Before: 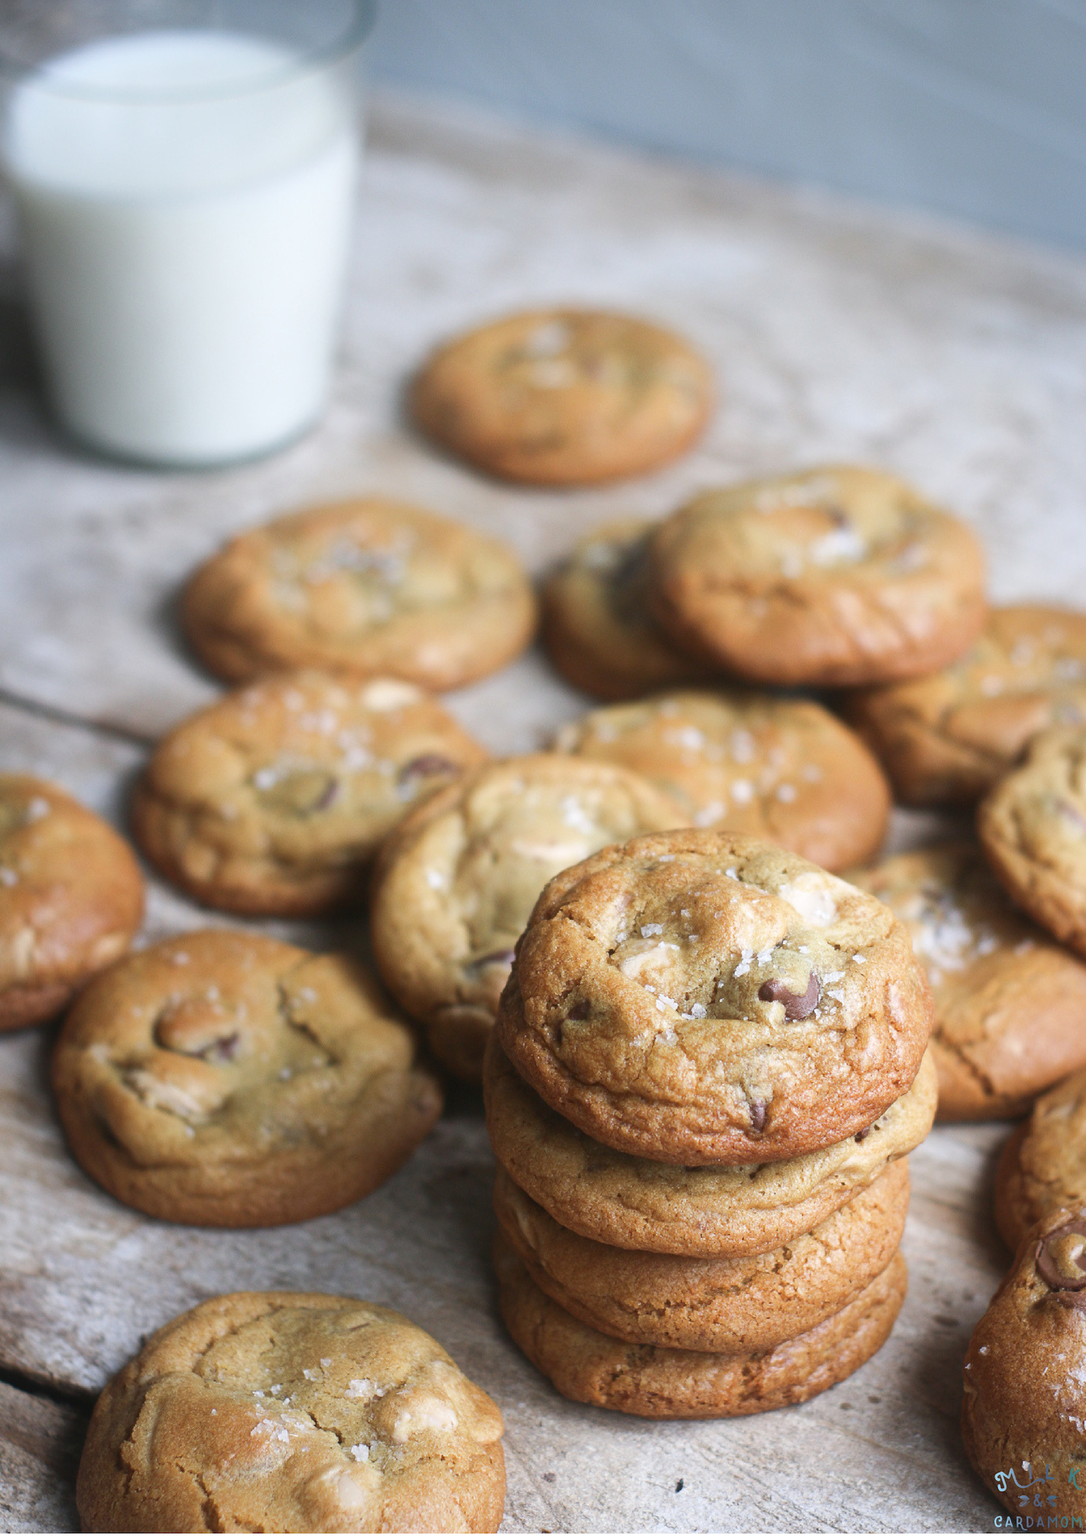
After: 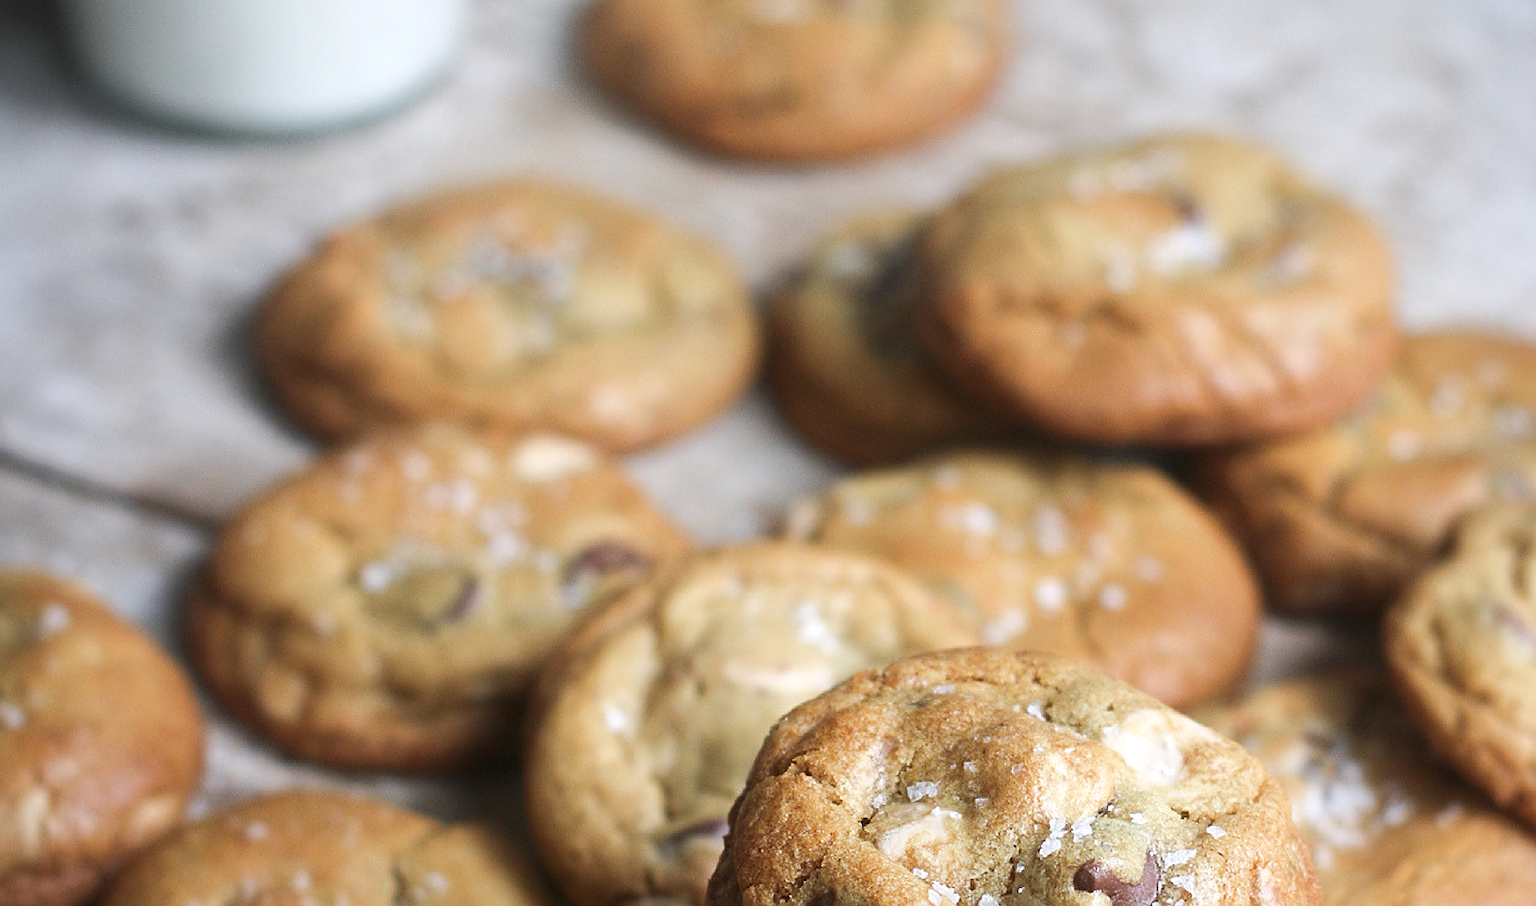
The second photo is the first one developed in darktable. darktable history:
sharpen: on, module defaults
local contrast: highlights 106%, shadows 101%, detail 119%, midtone range 0.2
crop and rotate: top 24.191%, bottom 34.114%
